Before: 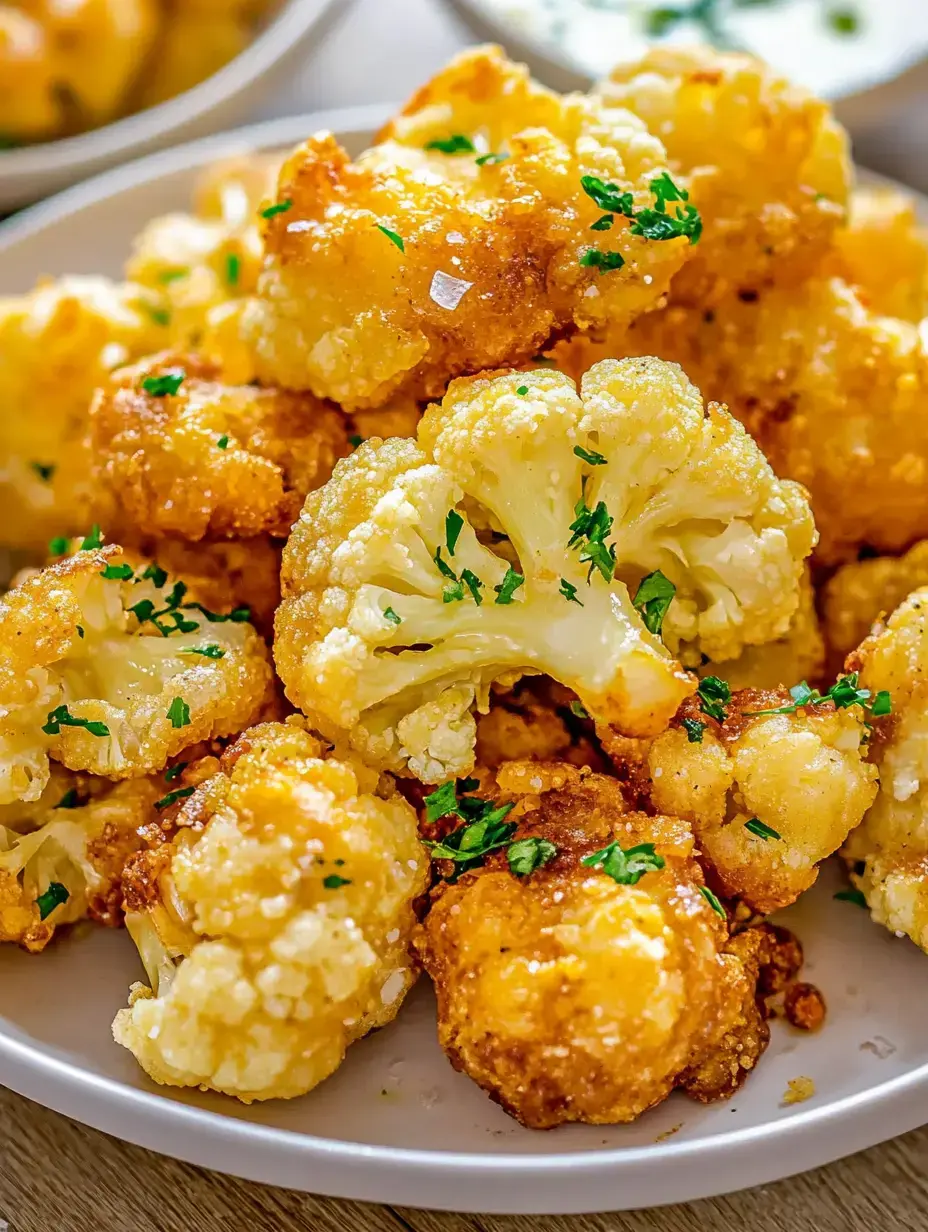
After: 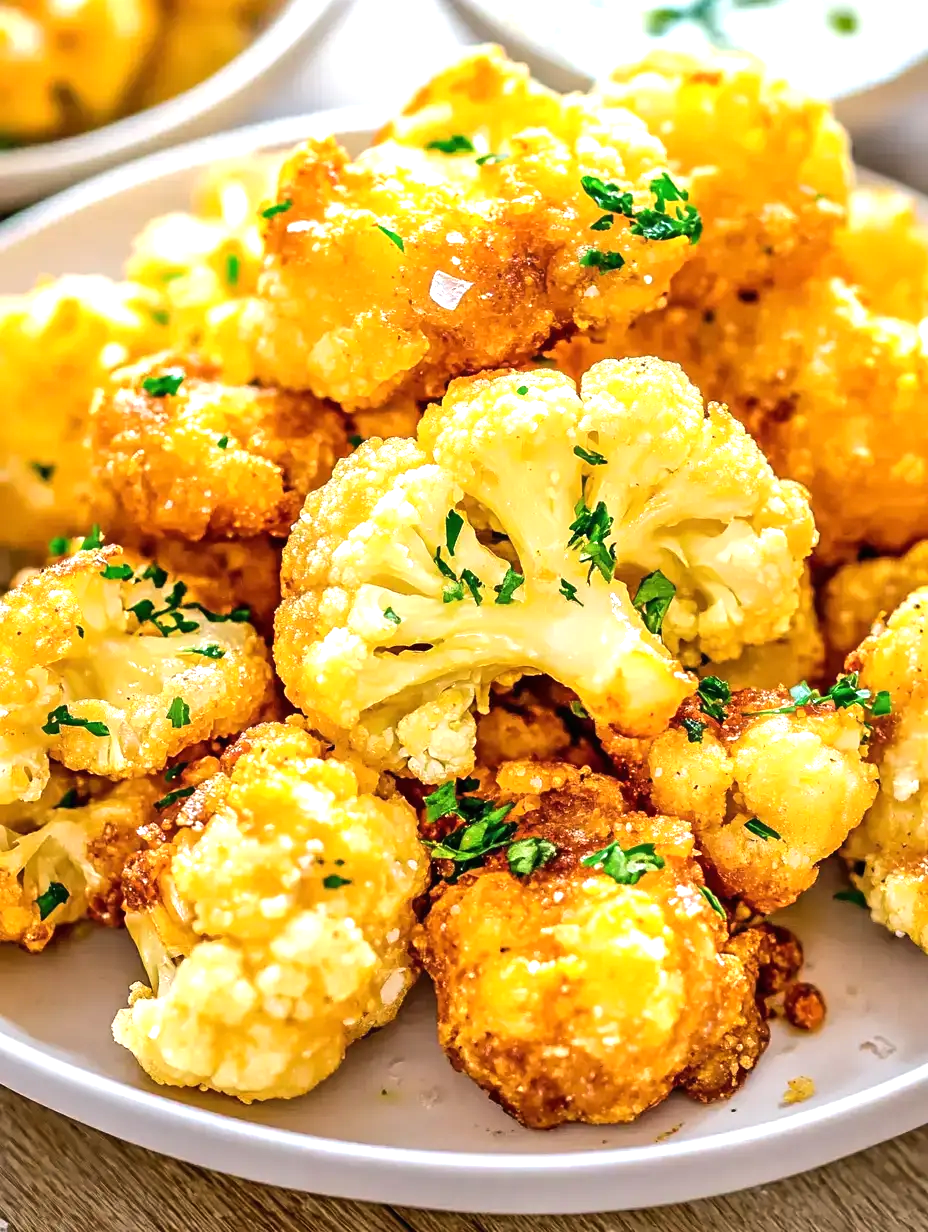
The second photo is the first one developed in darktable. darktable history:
exposure: black level correction 0, exposure 0.499 EV, compensate highlight preservation false
tone equalizer: -8 EV -0.381 EV, -7 EV -0.363 EV, -6 EV -0.328 EV, -5 EV -0.185 EV, -3 EV 0.246 EV, -2 EV 0.341 EV, -1 EV 0.377 EV, +0 EV 0.398 EV, edges refinement/feathering 500, mask exposure compensation -1.57 EV, preserve details no
